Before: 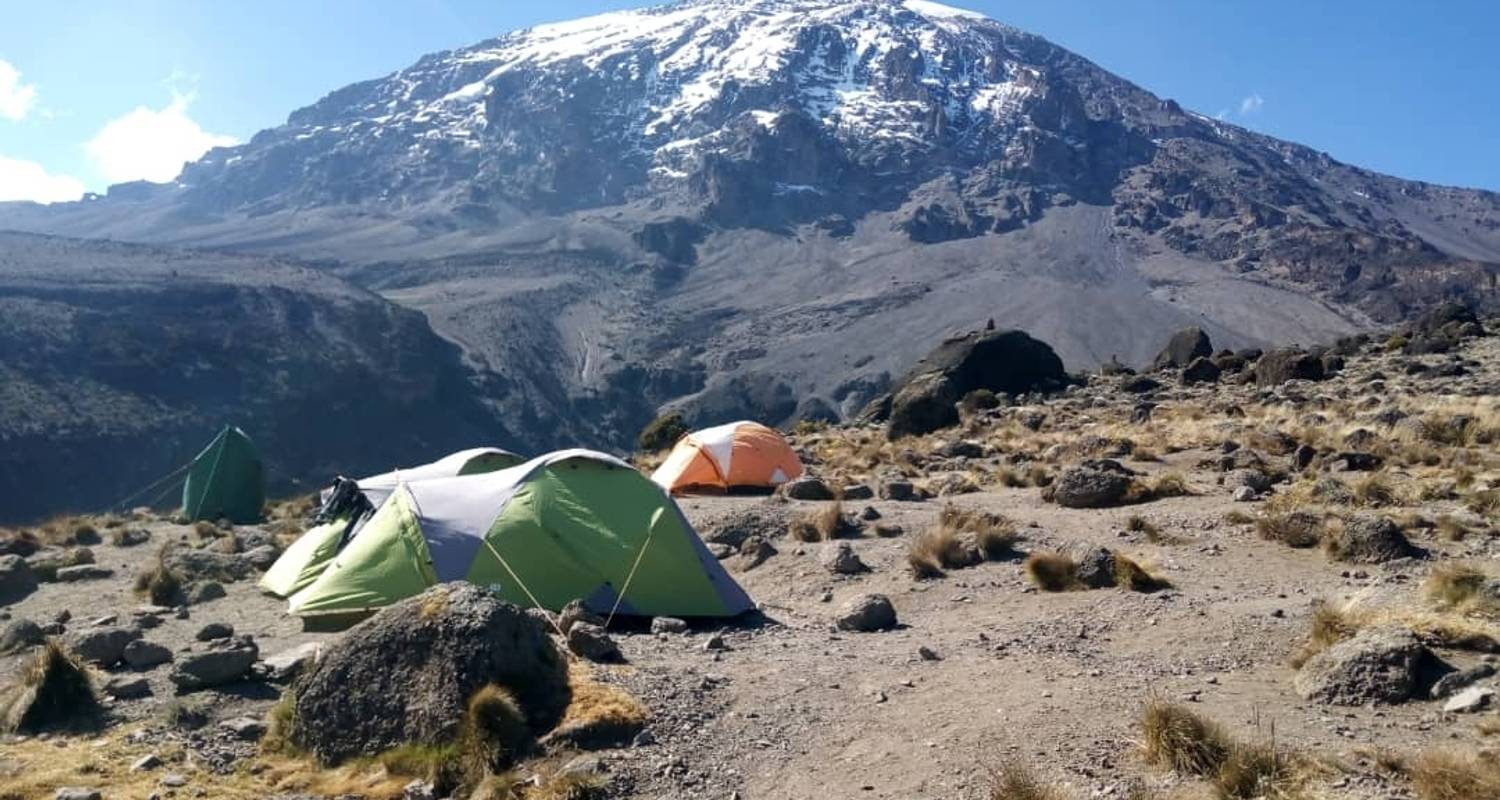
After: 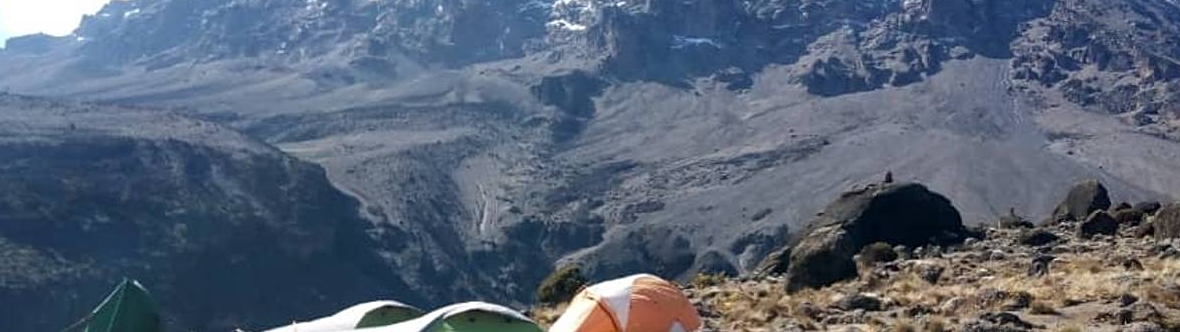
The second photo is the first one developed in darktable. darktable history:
sharpen: amount 0.204
crop: left 6.839%, top 18.478%, right 14.479%, bottom 40.014%
